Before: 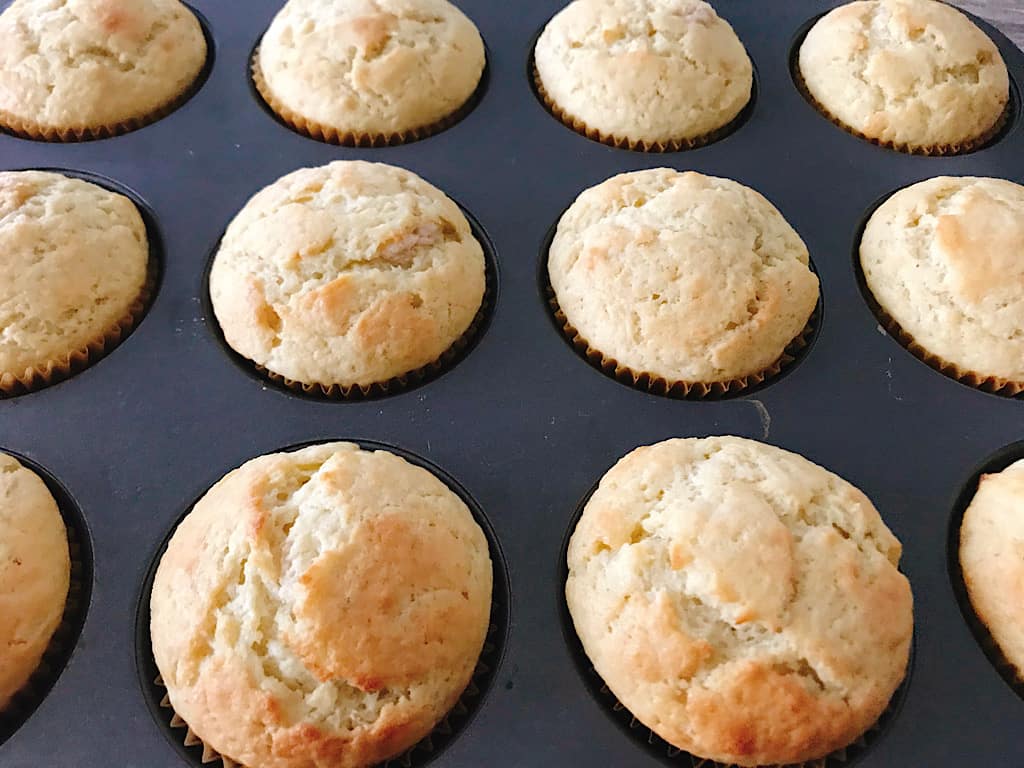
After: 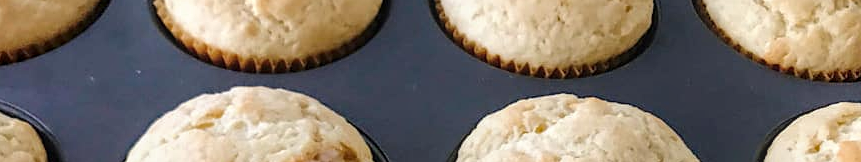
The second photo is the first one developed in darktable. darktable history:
crop and rotate: left 9.682%, top 9.653%, right 6.152%, bottom 69.149%
local contrast: on, module defaults
